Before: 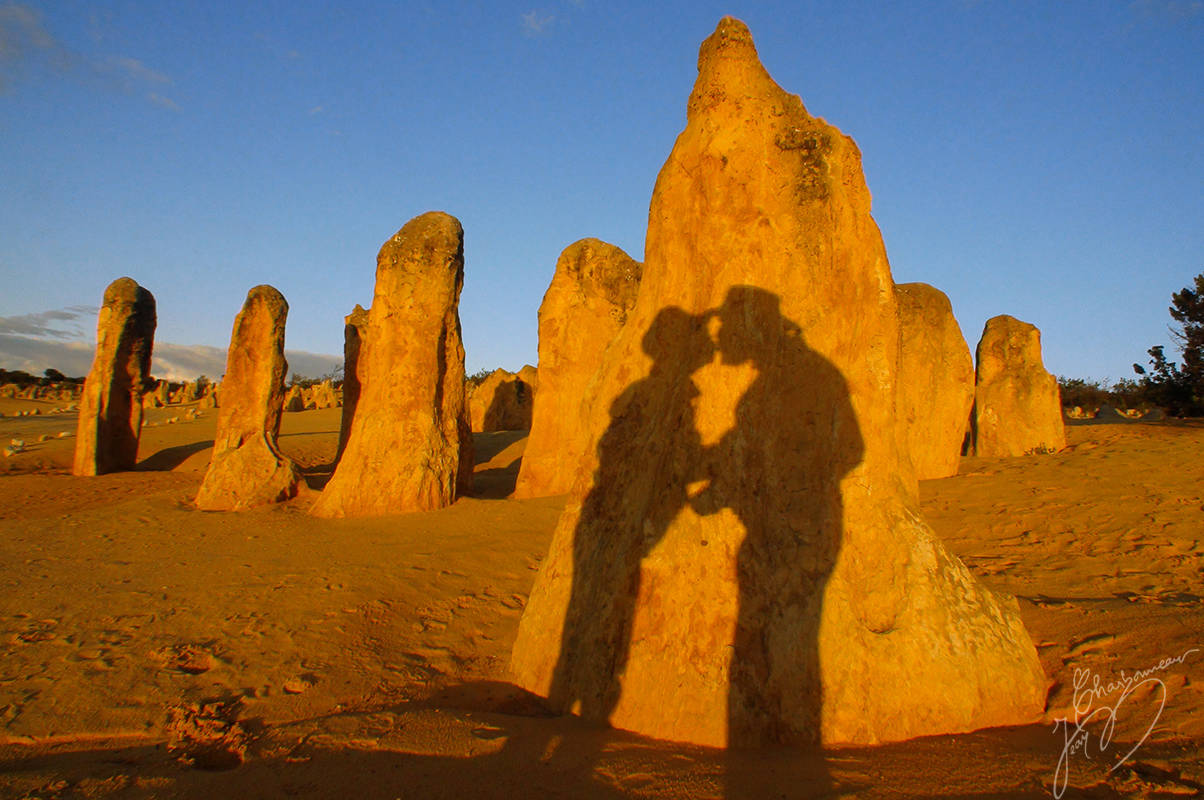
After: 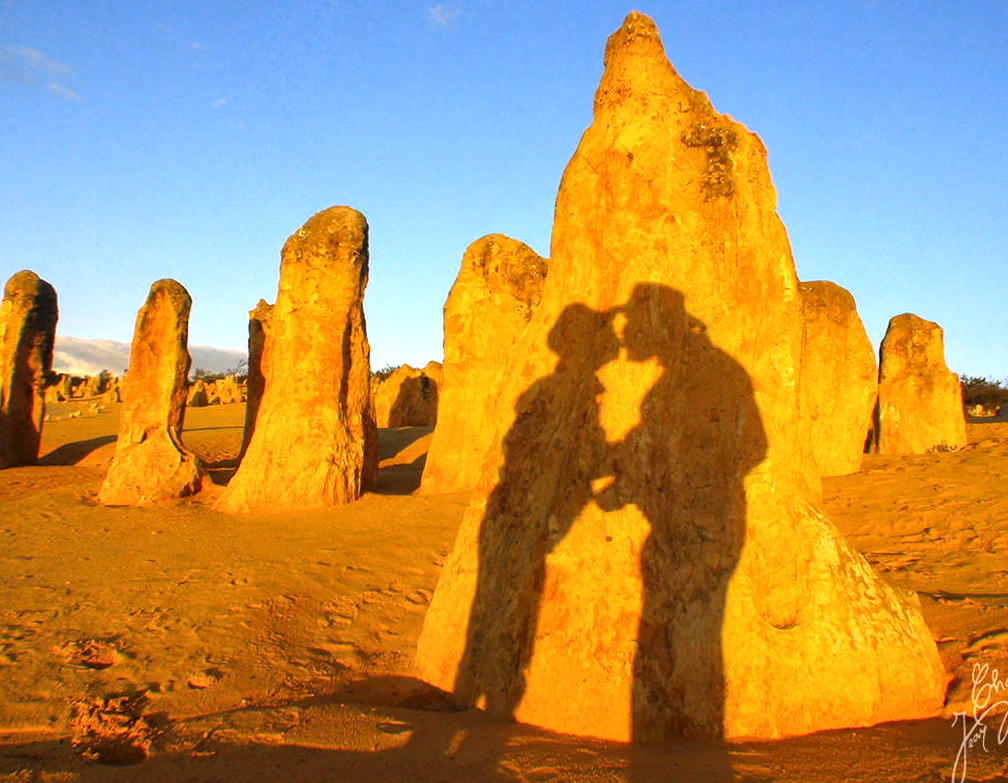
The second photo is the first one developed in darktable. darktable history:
local contrast: mode bilateral grid, contrast 20, coarseness 50, detail 120%, midtone range 0.2
rotate and perspective: rotation 0.174°, lens shift (vertical) 0.013, lens shift (horizontal) 0.019, shear 0.001, automatic cropping original format, crop left 0.007, crop right 0.991, crop top 0.016, crop bottom 0.997
crop: left 8.026%, right 7.374%
exposure: exposure 0.999 EV, compensate highlight preservation false
